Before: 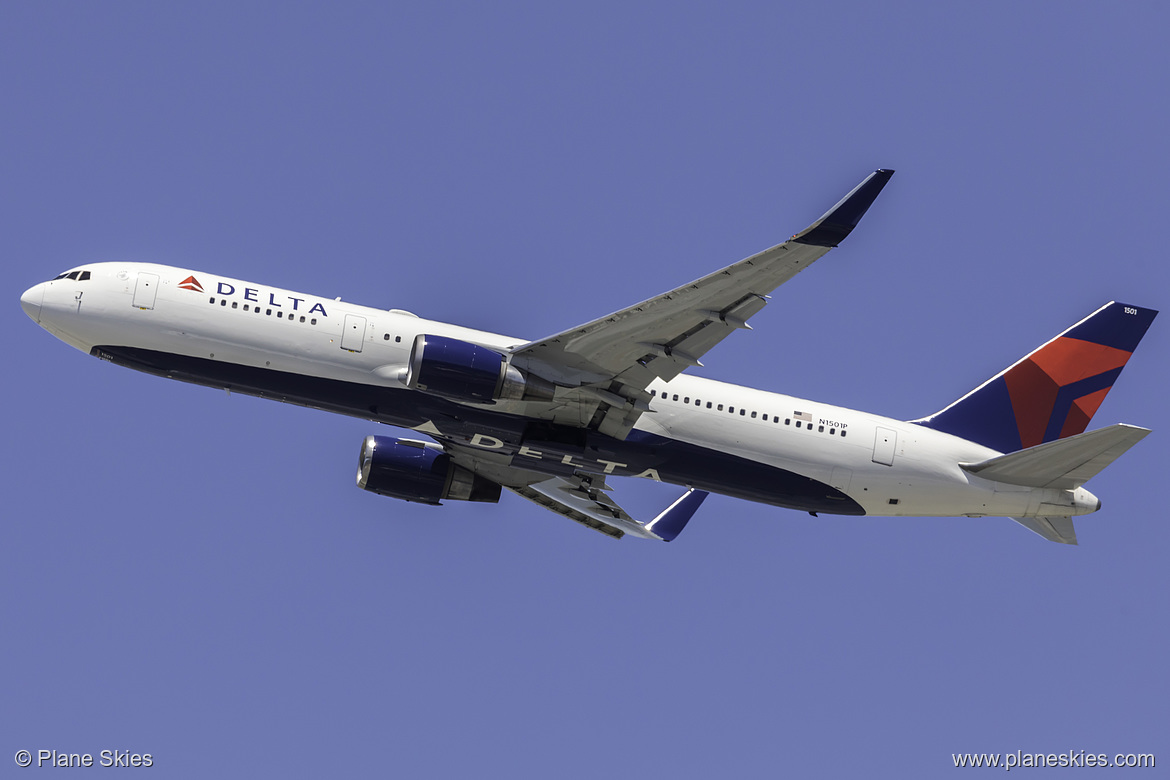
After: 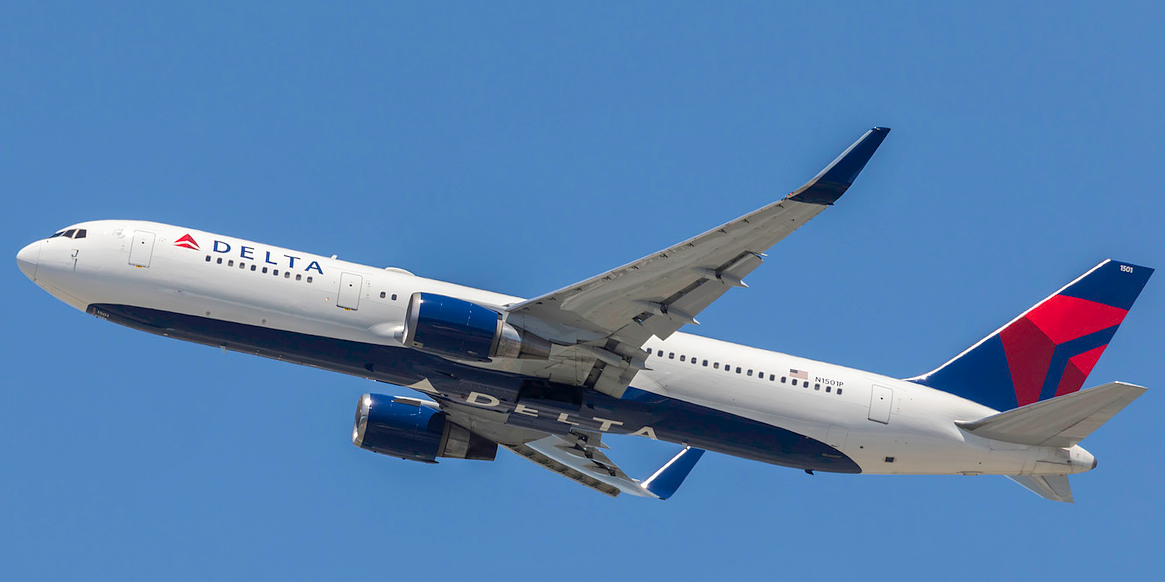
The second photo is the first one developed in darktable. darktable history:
shadows and highlights: on, module defaults
crop: left 0.387%, top 5.469%, bottom 19.809%
